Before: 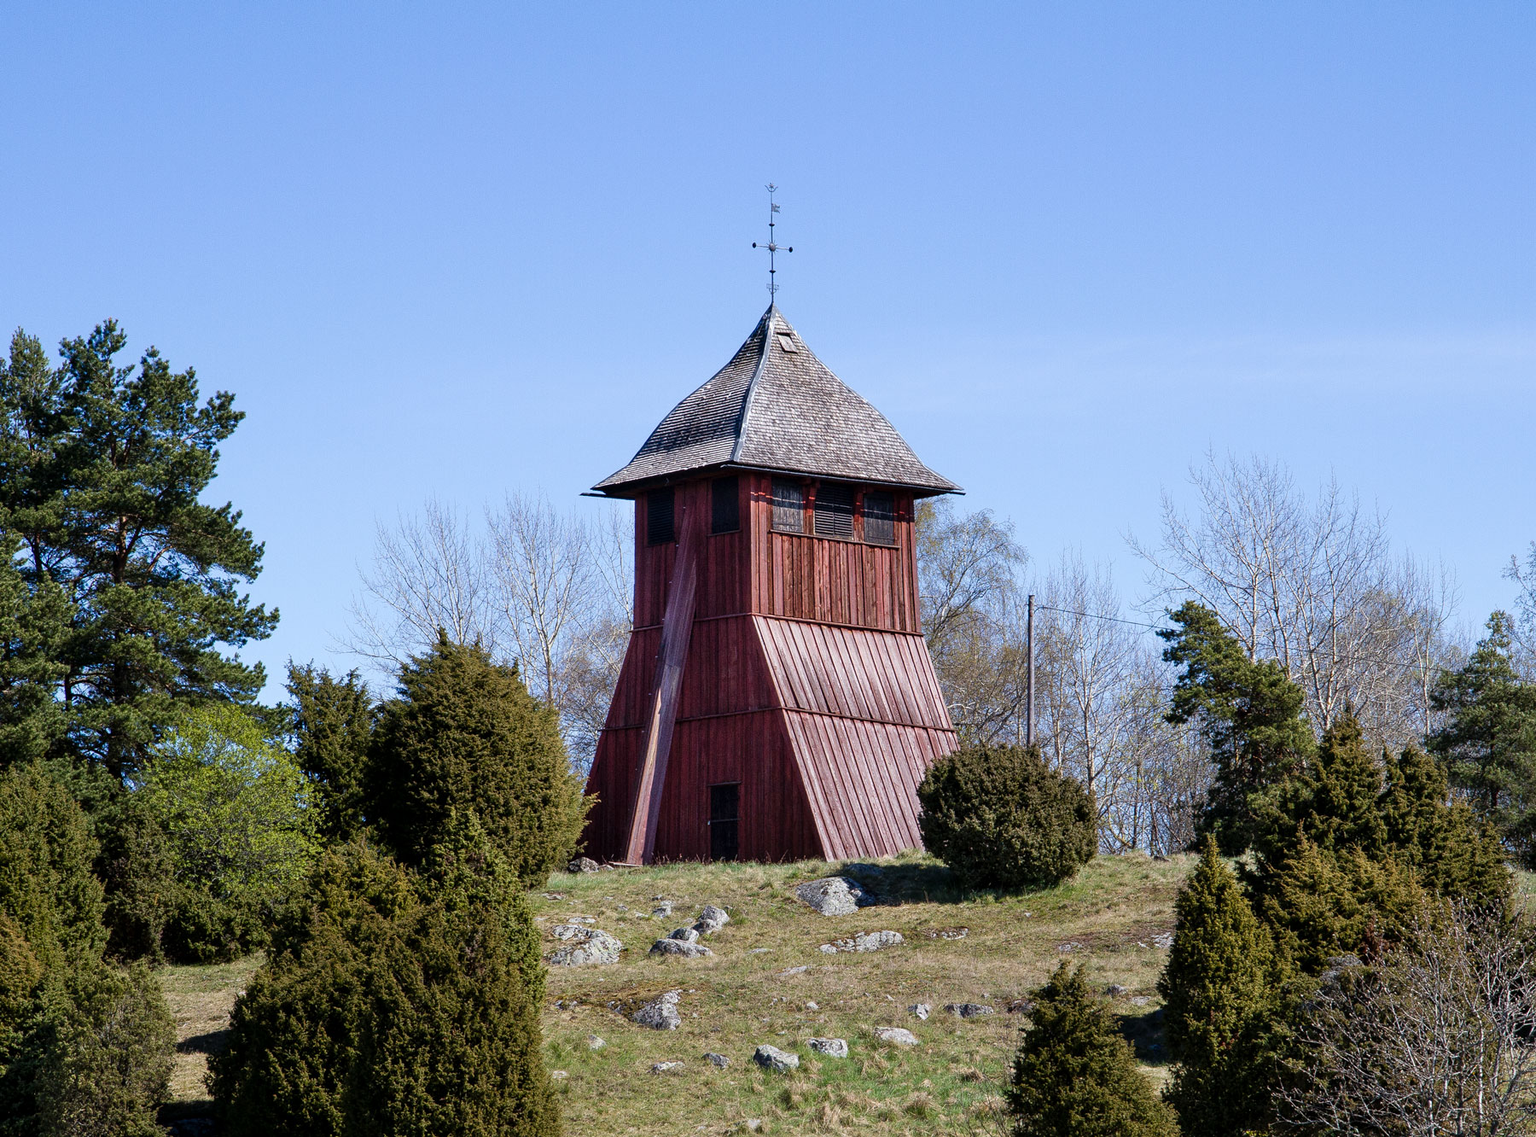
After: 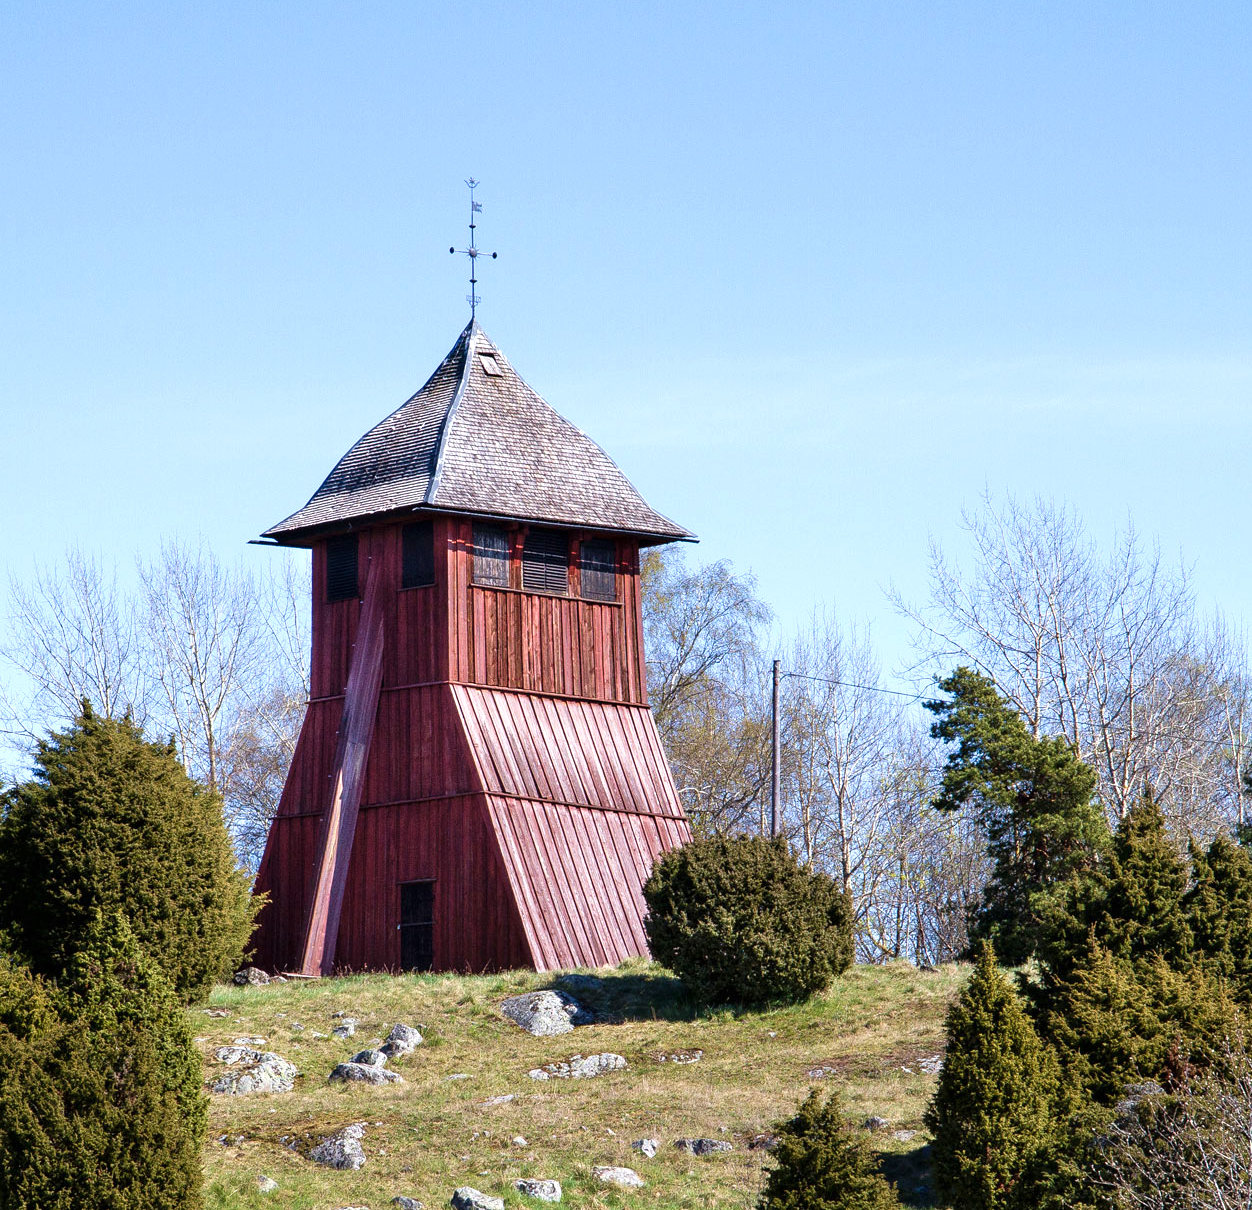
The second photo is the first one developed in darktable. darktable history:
exposure: black level correction 0, exposure 0.5 EV, compensate highlight preservation false
crop and rotate: left 24.034%, top 2.838%, right 6.406%, bottom 6.299%
velvia: on, module defaults
